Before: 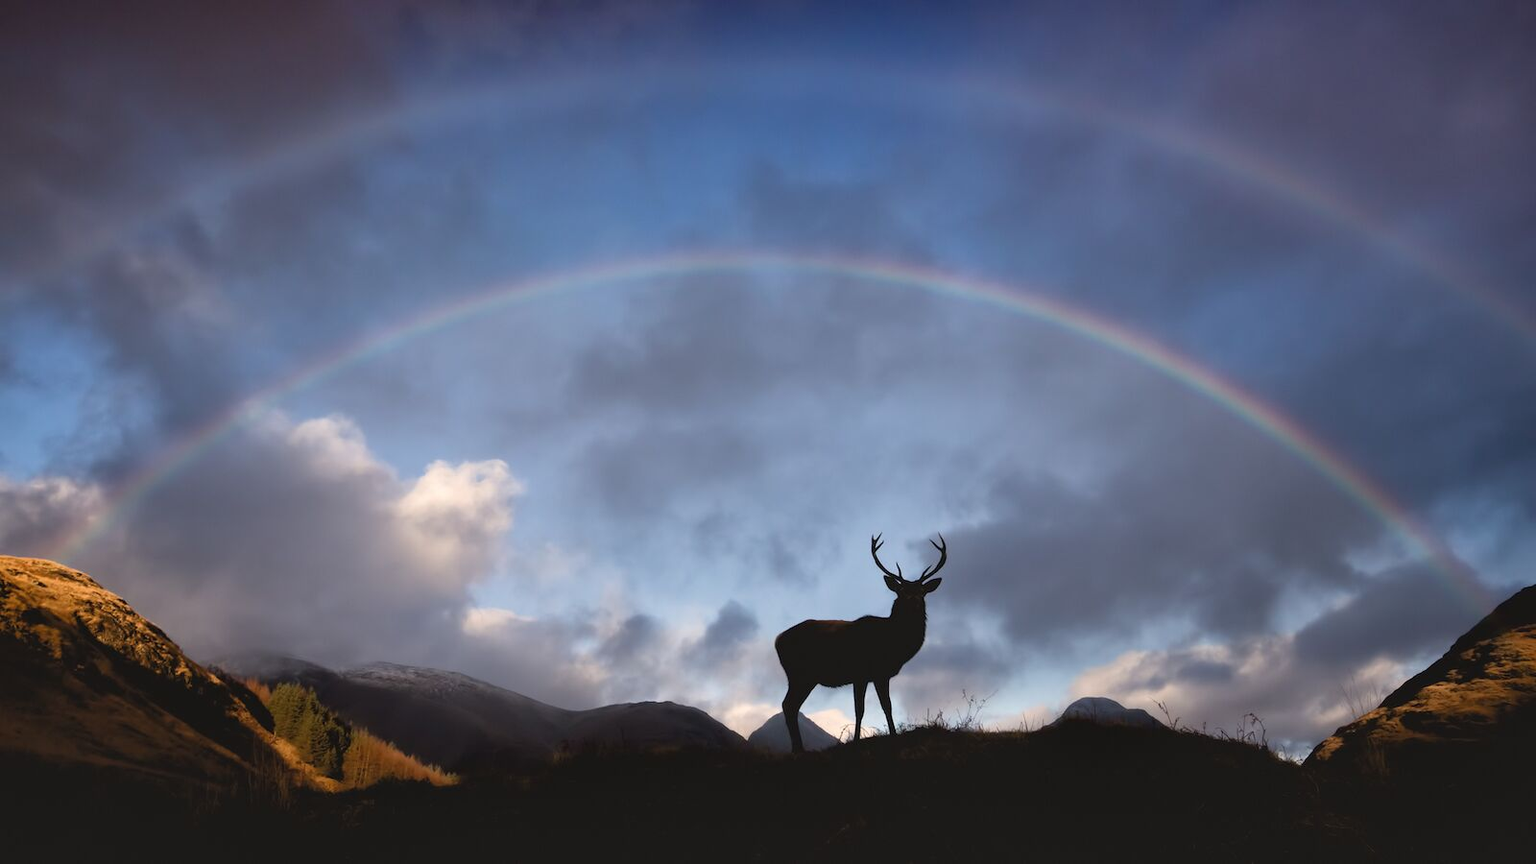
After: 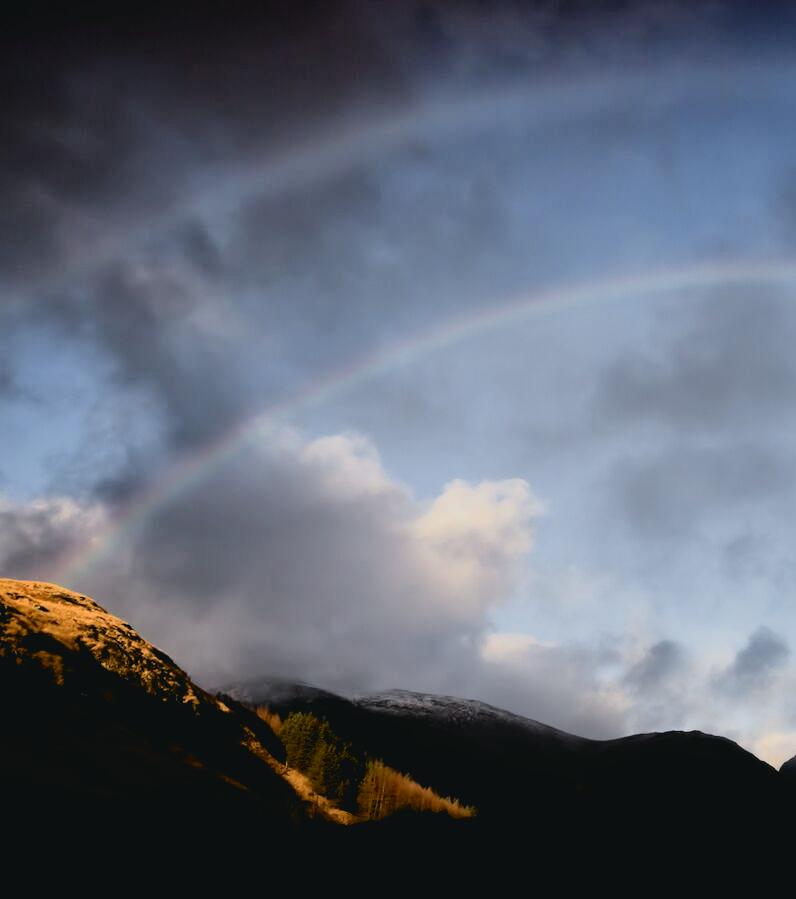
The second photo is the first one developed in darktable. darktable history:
crop and rotate: left 0.008%, top 0%, right 50.235%
tone curve: curves: ch0 [(0, 0.03) (0.113, 0.087) (0.207, 0.184) (0.515, 0.612) (0.712, 0.793) (1, 0.946)]; ch1 [(0, 0) (0.172, 0.123) (0.317, 0.279) (0.414, 0.382) (0.476, 0.479) (0.505, 0.498) (0.534, 0.534) (0.621, 0.65) (0.709, 0.764) (1, 1)]; ch2 [(0, 0) (0.411, 0.424) (0.505, 0.505) (0.521, 0.524) (0.537, 0.57) (0.65, 0.699) (1, 1)], color space Lab, independent channels, preserve colors none
contrast brightness saturation: contrast -0.068, brightness -0.045, saturation -0.112
filmic rgb: black relative exposure -3.44 EV, white relative exposure 3.46 EV, hardness 2.36, contrast 1.104
